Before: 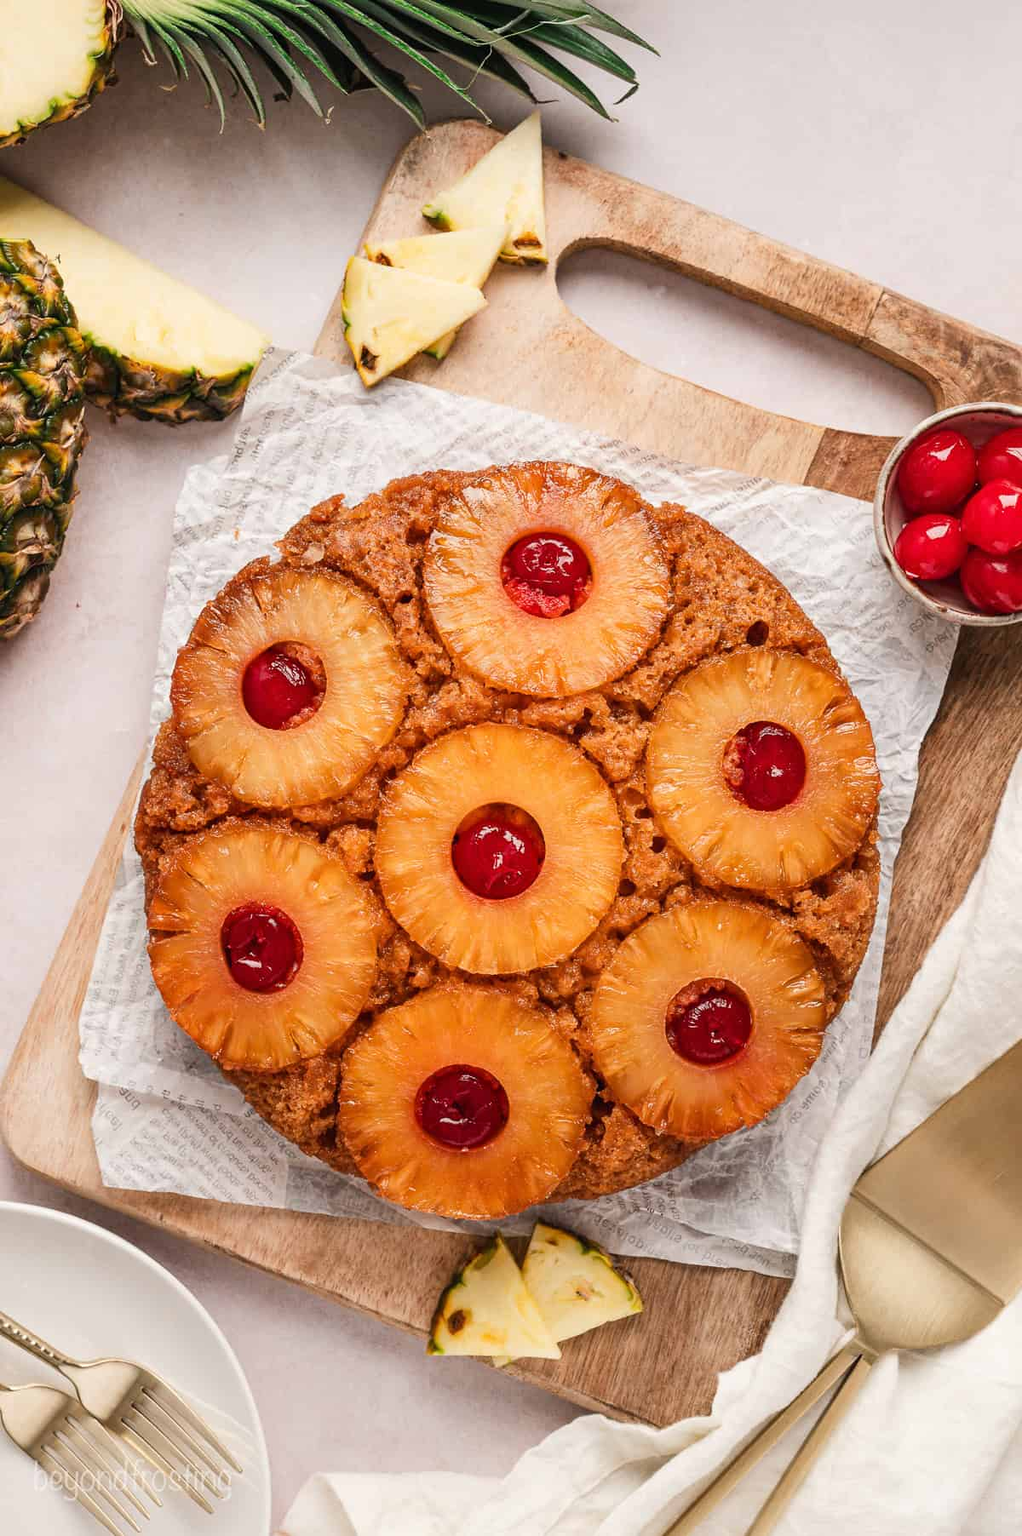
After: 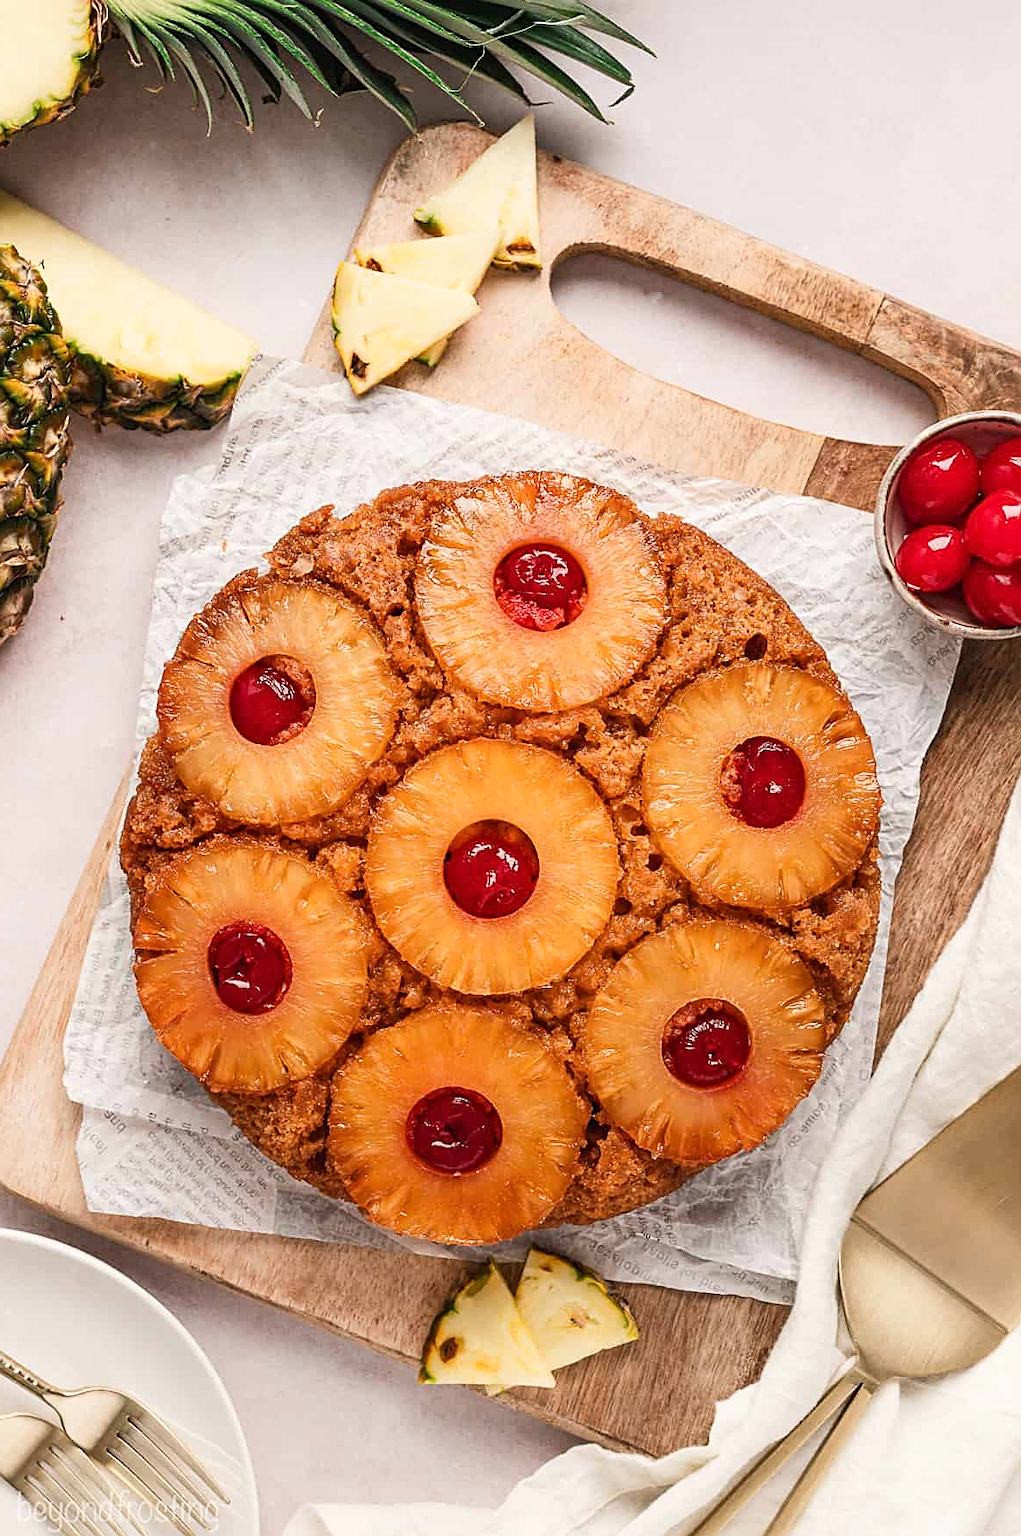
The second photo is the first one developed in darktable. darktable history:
sharpen: on, module defaults
shadows and highlights: shadows 0, highlights 40
crop: left 1.743%, right 0.268%, bottom 2.011%
